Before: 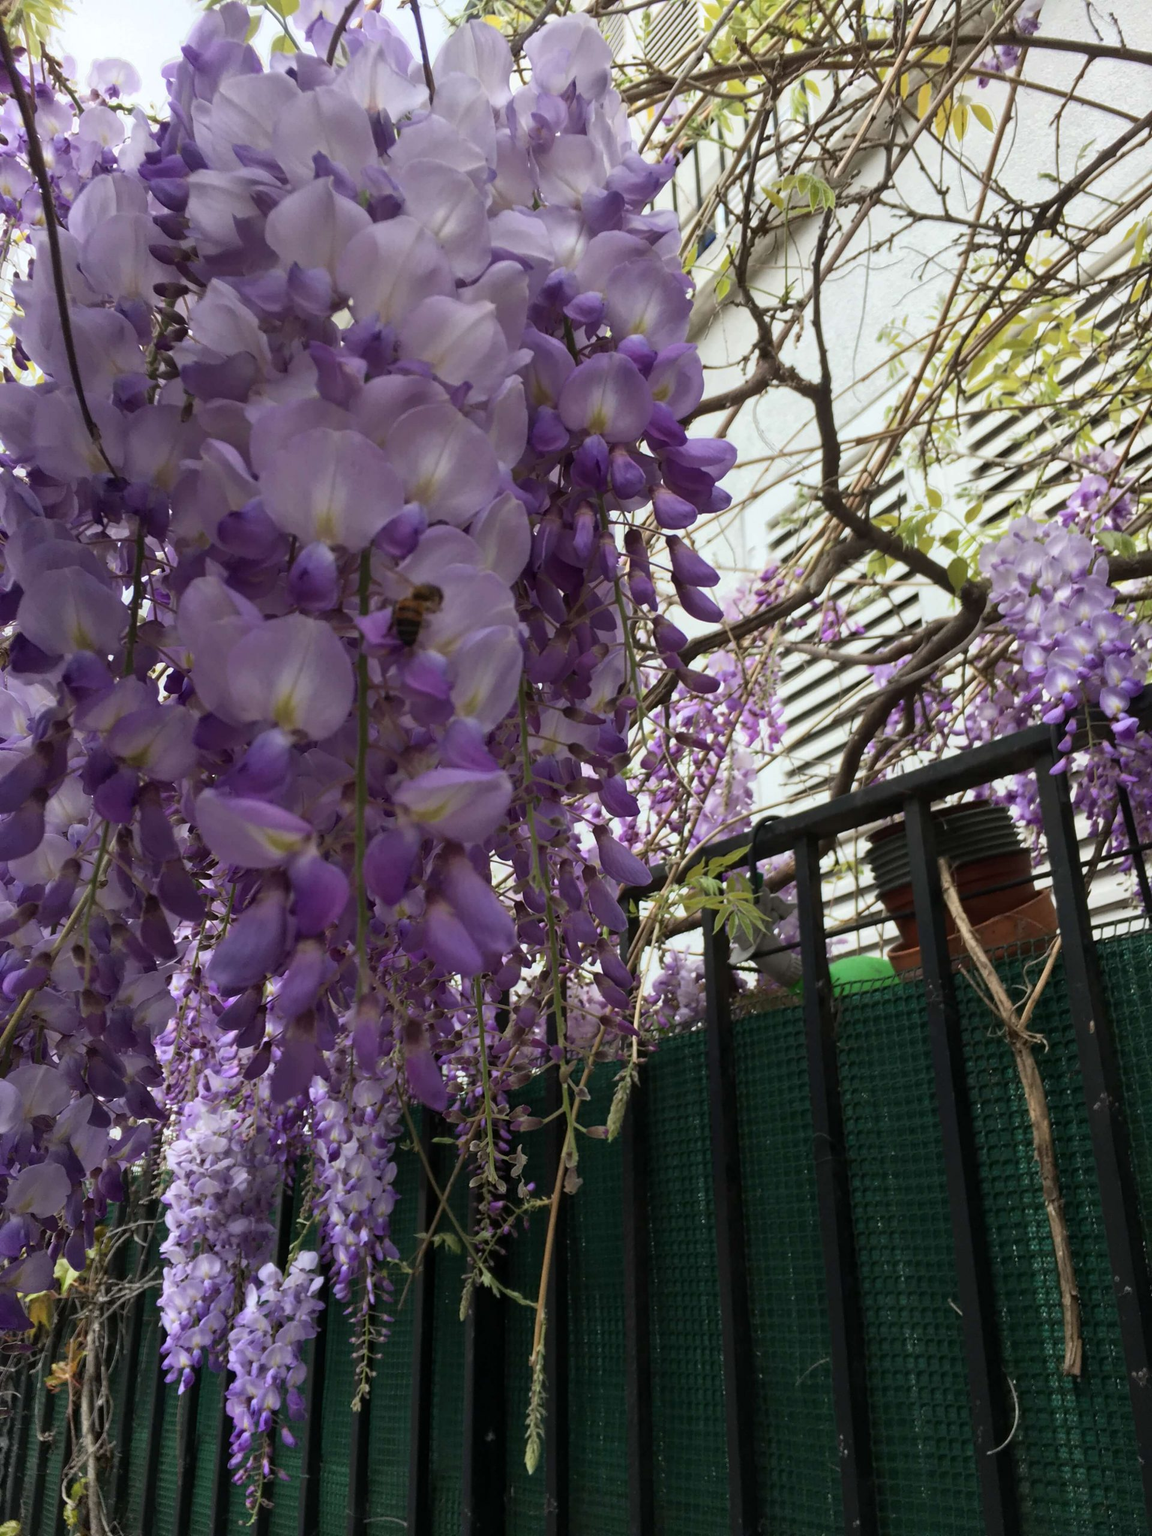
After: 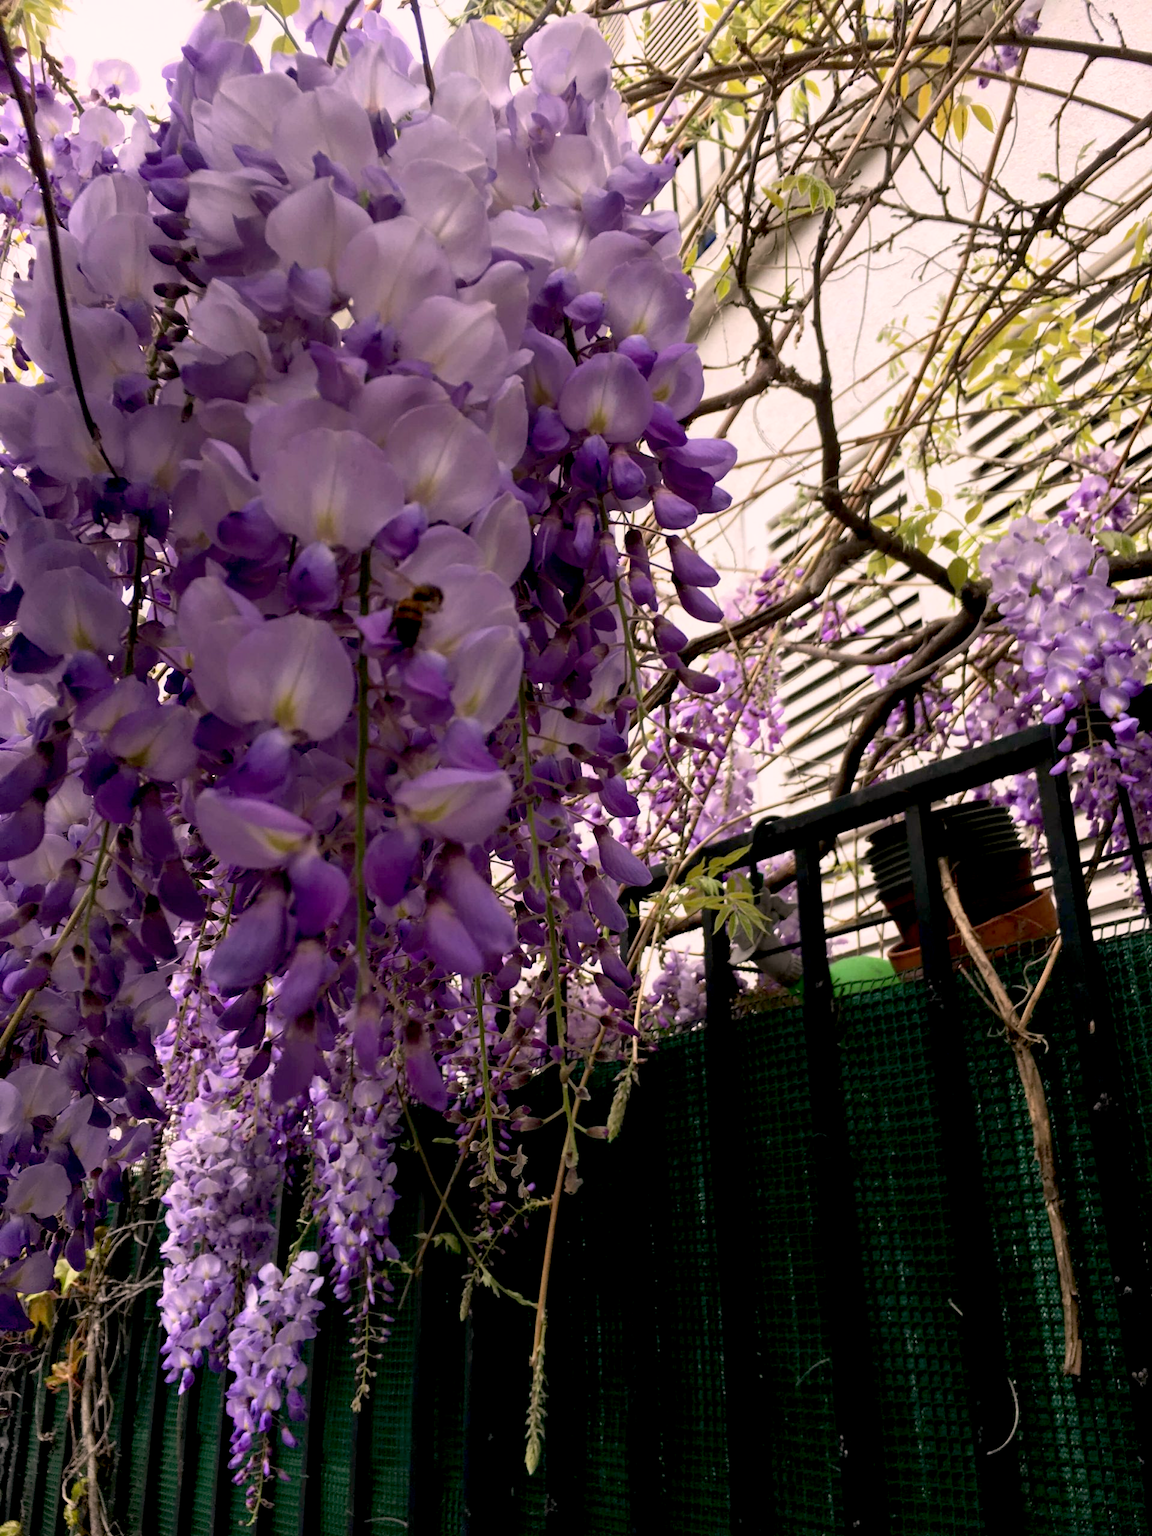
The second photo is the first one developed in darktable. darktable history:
color correction: highlights a* 12.23, highlights b* 5.41
base curve: curves: ch0 [(0.017, 0) (0.425, 0.441) (0.844, 0.933) (1, 1)], preserve colors none
